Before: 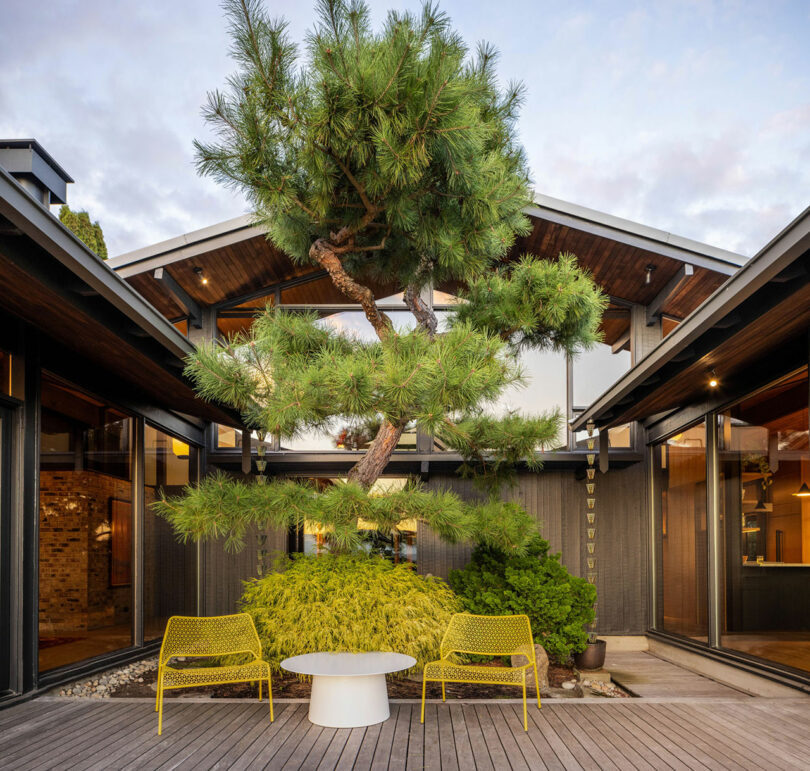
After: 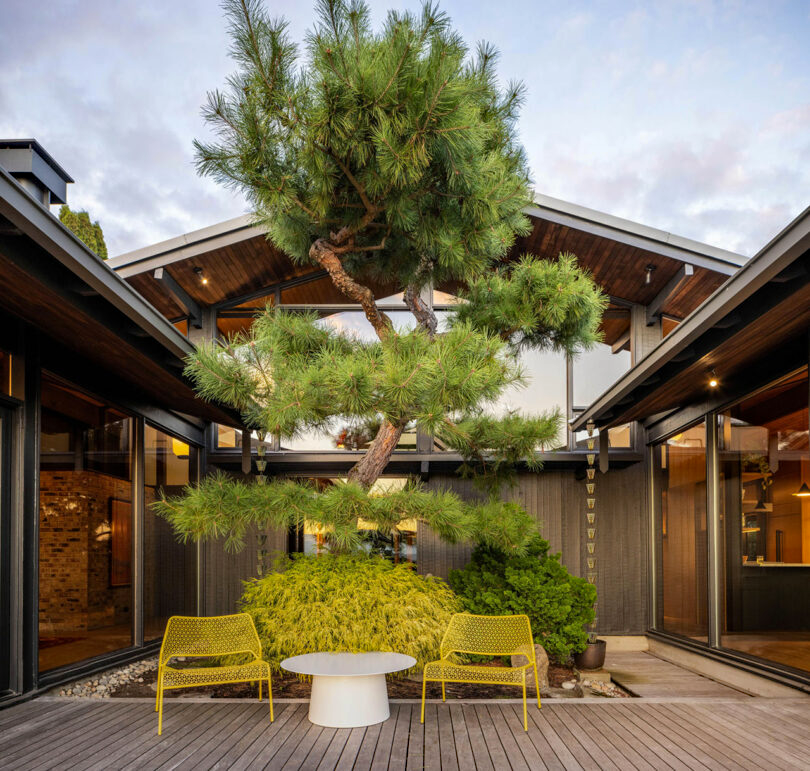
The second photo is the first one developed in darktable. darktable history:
white balance: red 1, blue 1
haze removal: compatibility mode true, adaptive false
